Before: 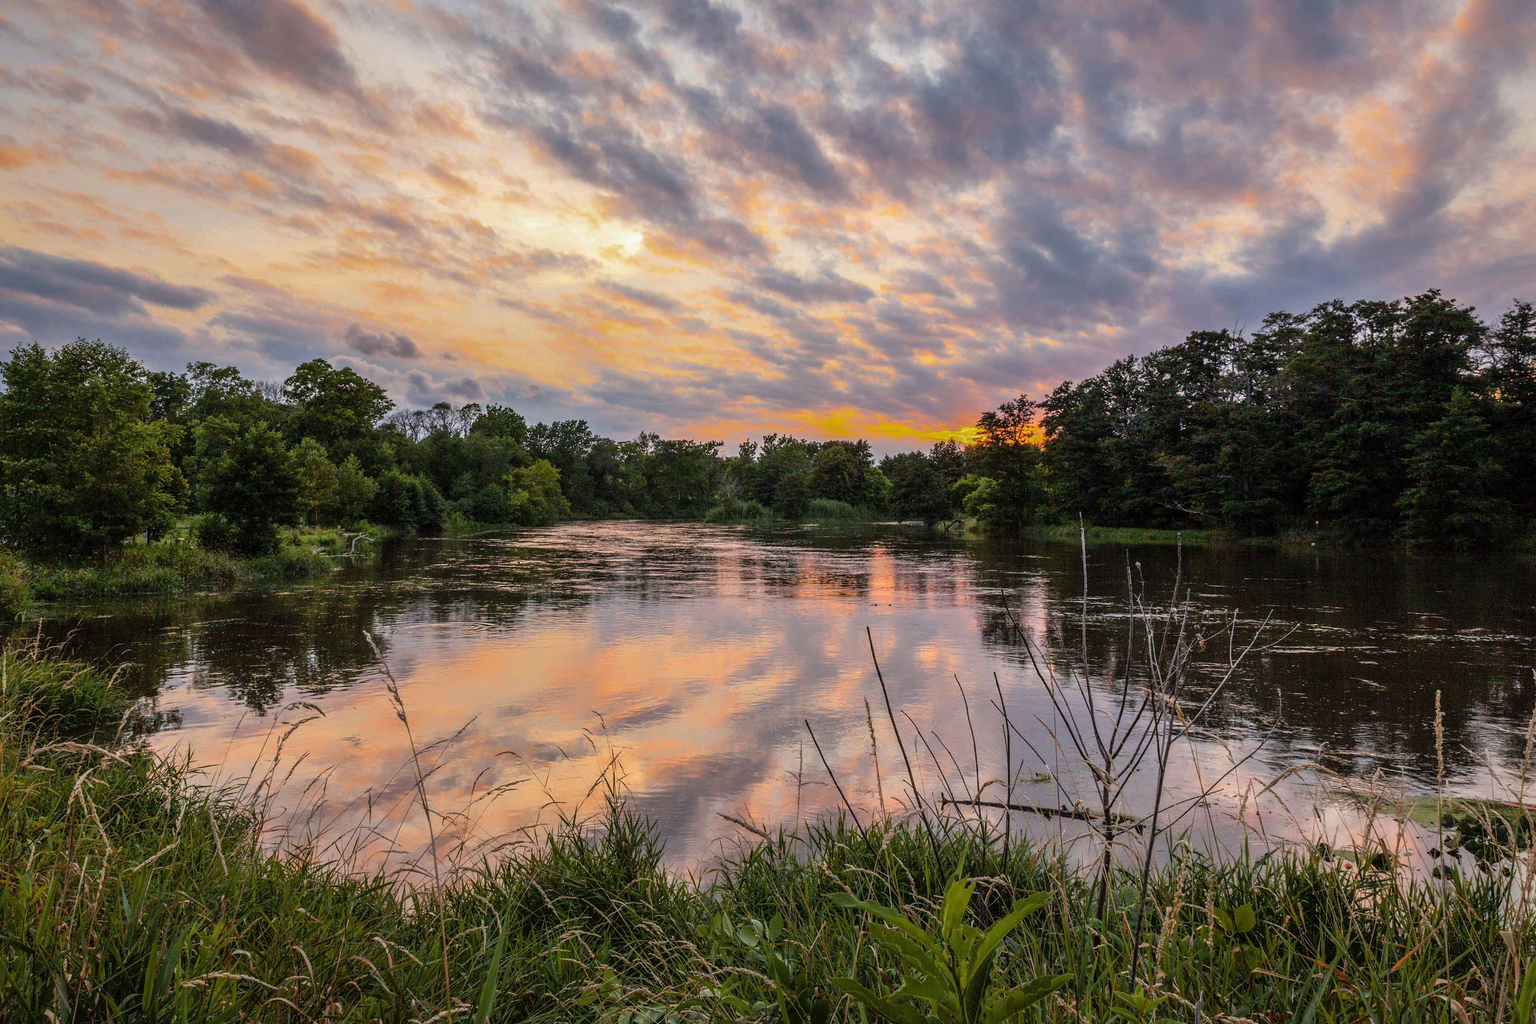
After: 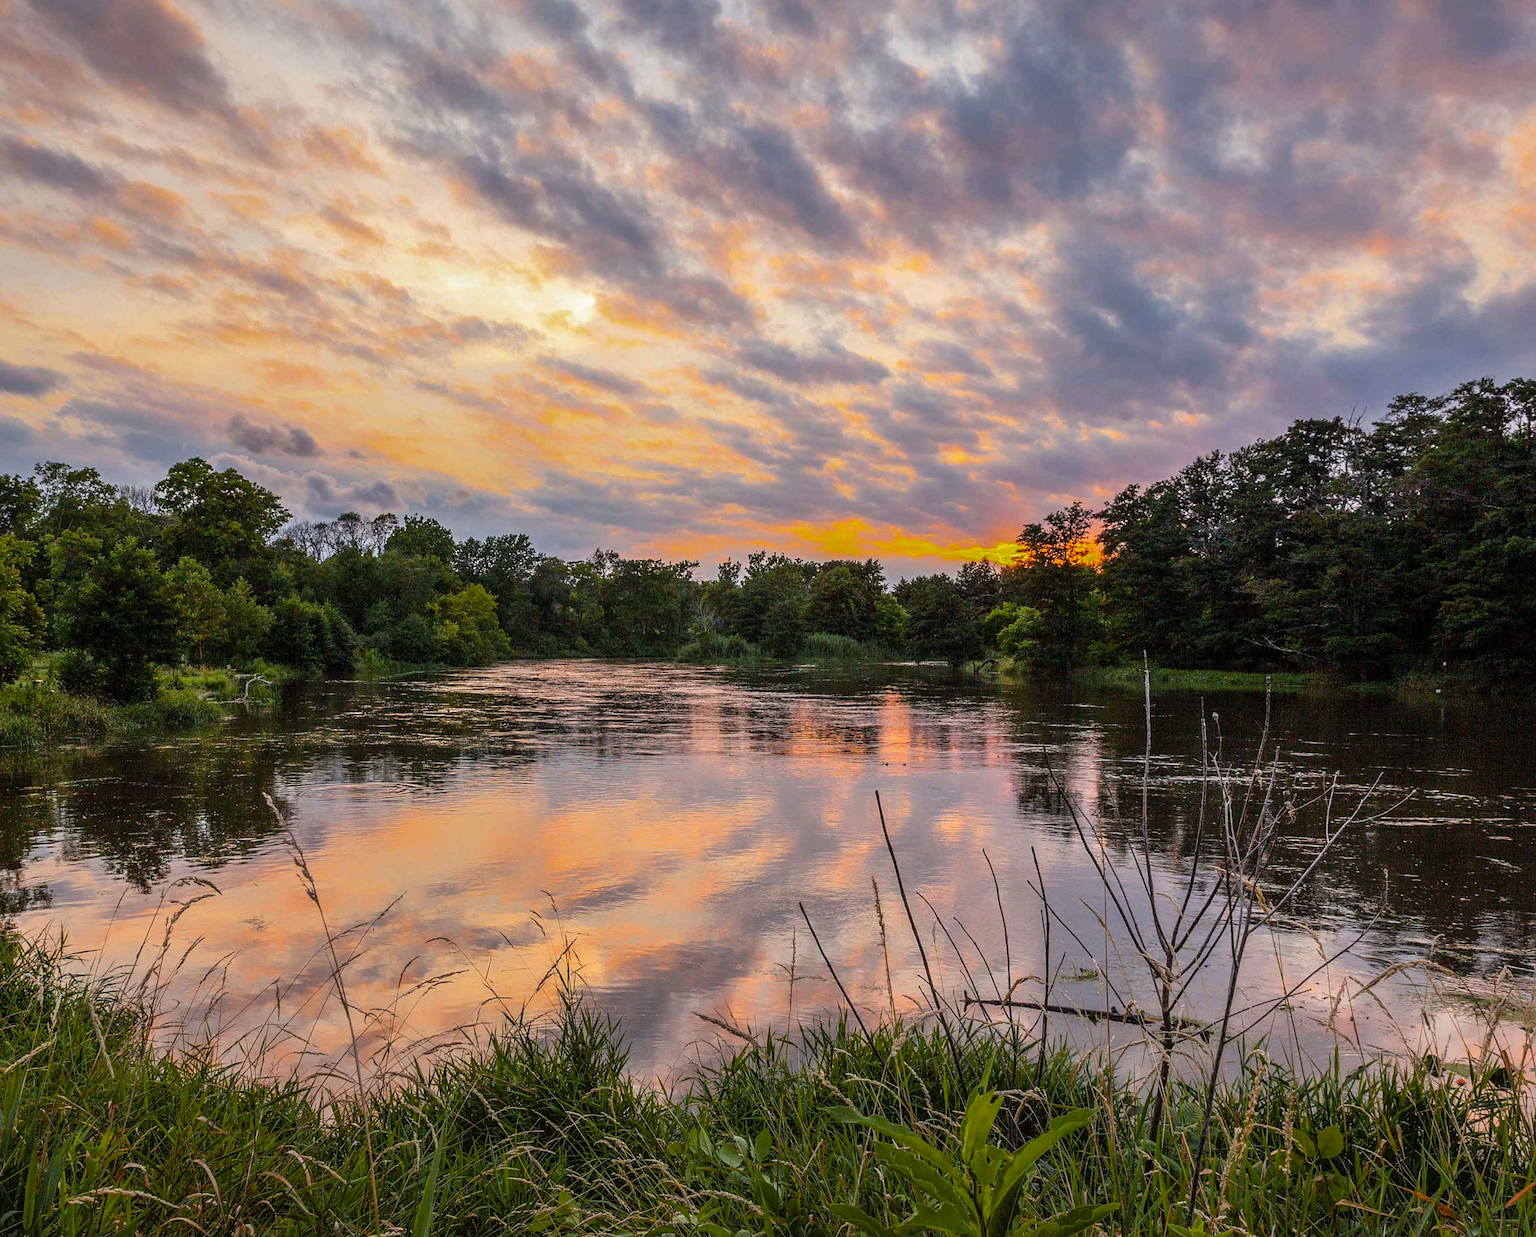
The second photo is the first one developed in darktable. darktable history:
color balance: output saturation 110%
crop: left 7.598%, right 7.873%
sharpen: amount 0.2
rotate and perspective: rotation 0.074°, lens shift (vertical) 0.096, lens shift (horizontal) -0.041, crop left 0.043, crop right 0.952, crop top 0.024, crop bottom 0.979
